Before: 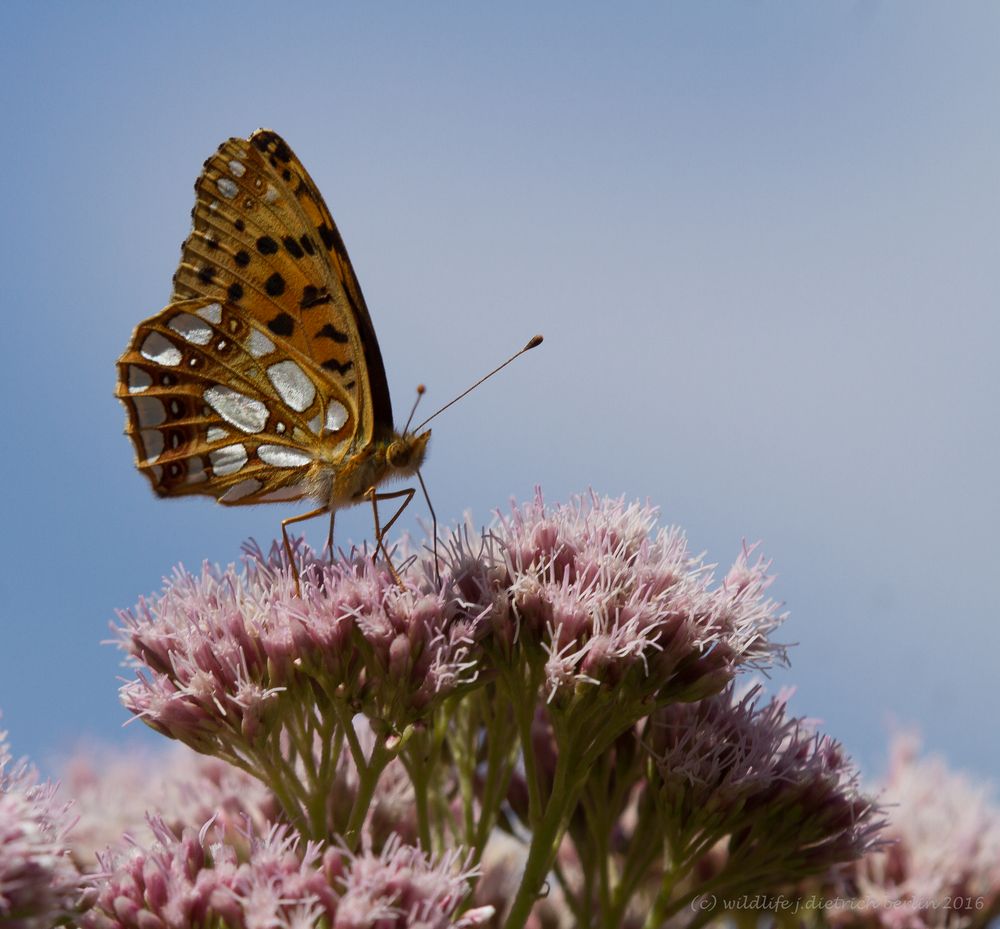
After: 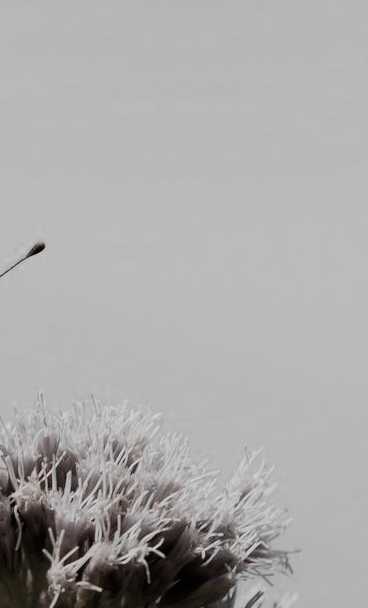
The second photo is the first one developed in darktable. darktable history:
crop and rotate: left 49.858%, top 10.11%, right 13.271%, bottom 24.411%
filmic rgb: black relative exposure -7.65 EV, white relative exposure 4.56 EV, threshold 2.97 EV, hardness 3.61, enable highlight reconstruction true
color zones: curves: ch0 [(0, 0.613) (0.01, 0.613) (0.245, 0.448) (0.498, 0.529) (0.642, 0.665) (0.879, 0.777) (0.99, 0.613)]; ch1 [(0, 0.035) (0.121, 0.189) (0.259, 0.197) (0.415, 0.061) (0.589, 0.022) (0.732, 0.022) (0.857, 0.026) (0.991, 0.053)]
shadows and highlights: shadows -11.1, white point adjustment 1.61, highlights 9.85
